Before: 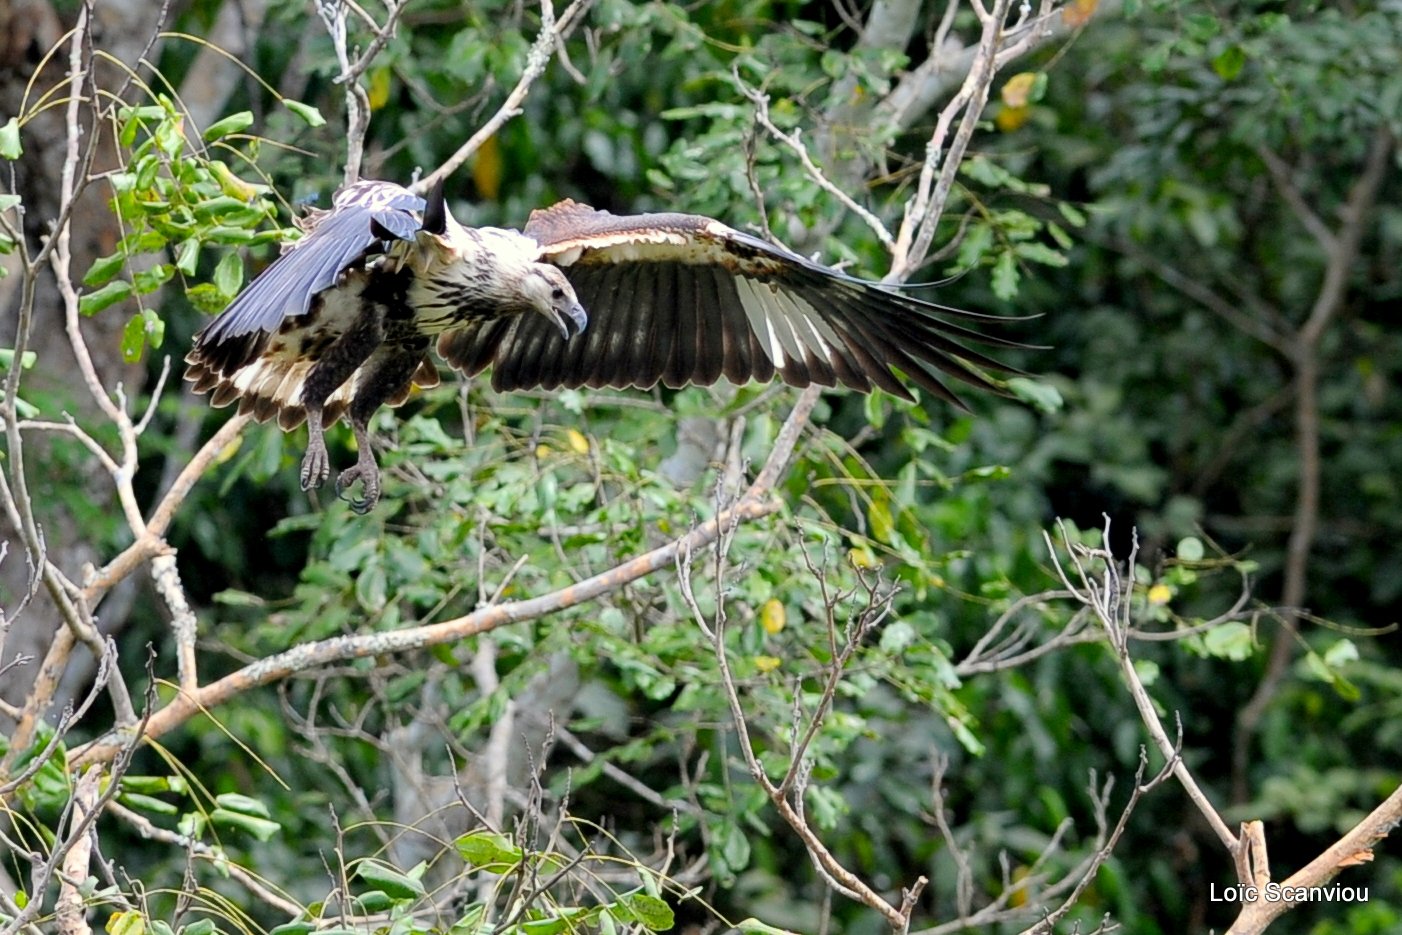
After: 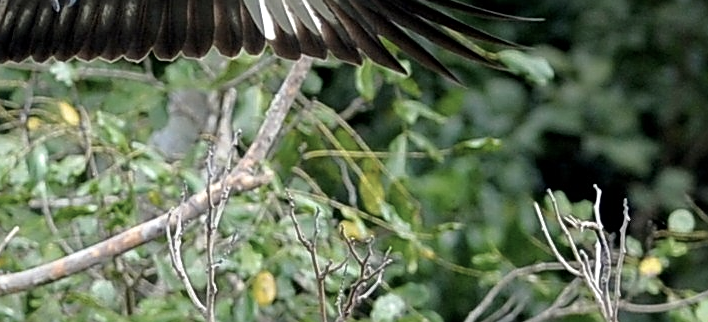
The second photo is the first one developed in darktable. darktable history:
velvia: on, module defaults
contrast brightness saturation: contrast 0.096, saturation -0.353
tone equalizer: -8 EV -0.001 EV, -7 EV 0.002 EV, -6 EV -0.001 EV, -5 EV -0.007 EV, -4 EV -0.052 EV, -3 EV -0.219 EV, -2 EV -0.24 EV, -1 EV 0.111 EV, +0 EV 0.31 EV, edges refinement/feathering 500, mask exposure compensation -1.57 EV, preserve details no
crop: left 36.351%, top 35.091%, right 13.135%, bottom 30.433%
sharpen: on, module defaults
